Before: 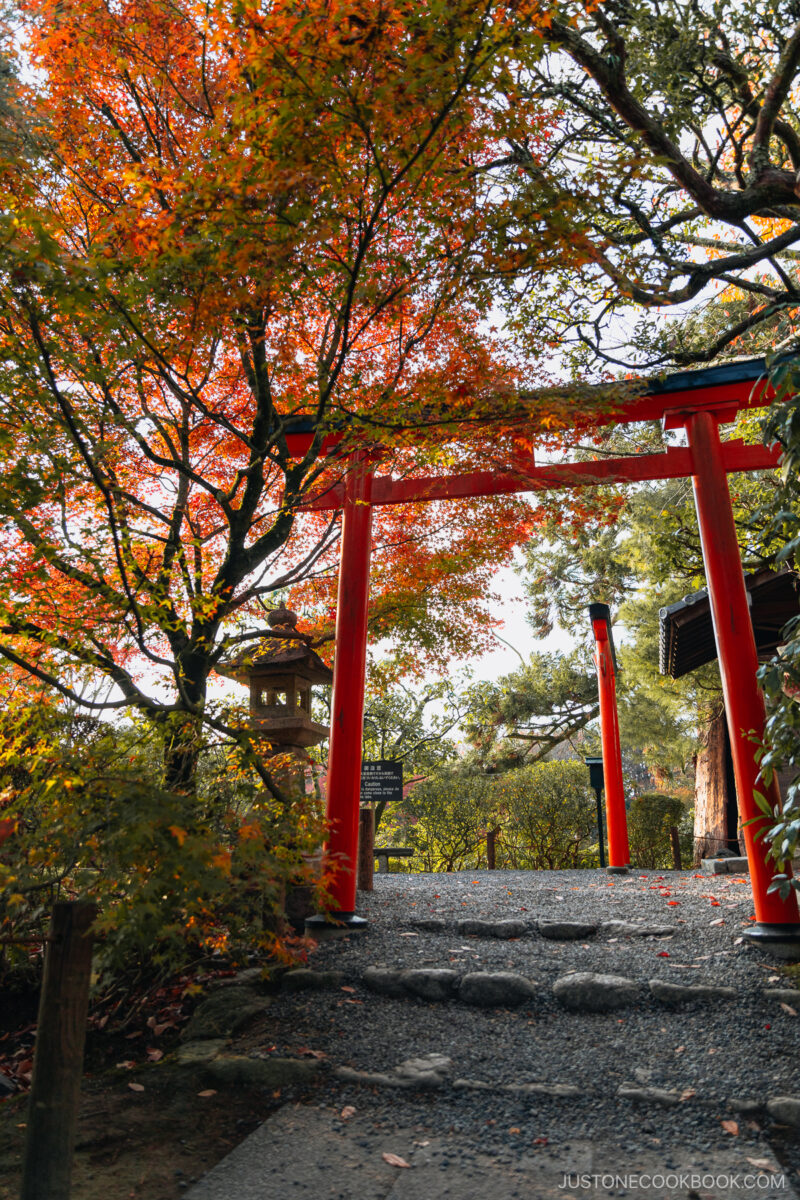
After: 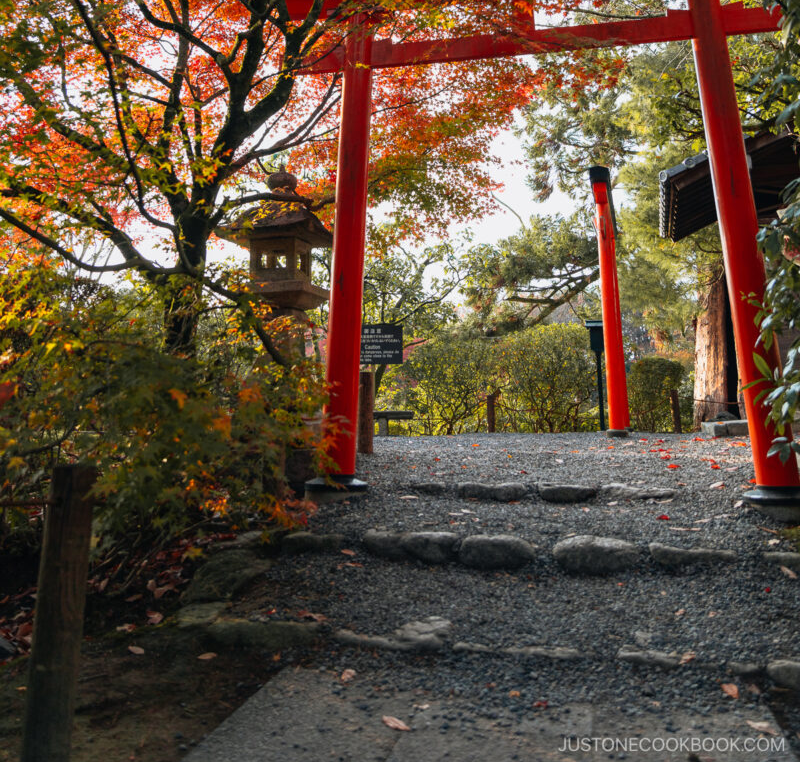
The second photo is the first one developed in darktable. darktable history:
crop and rotate: top 36.418%
